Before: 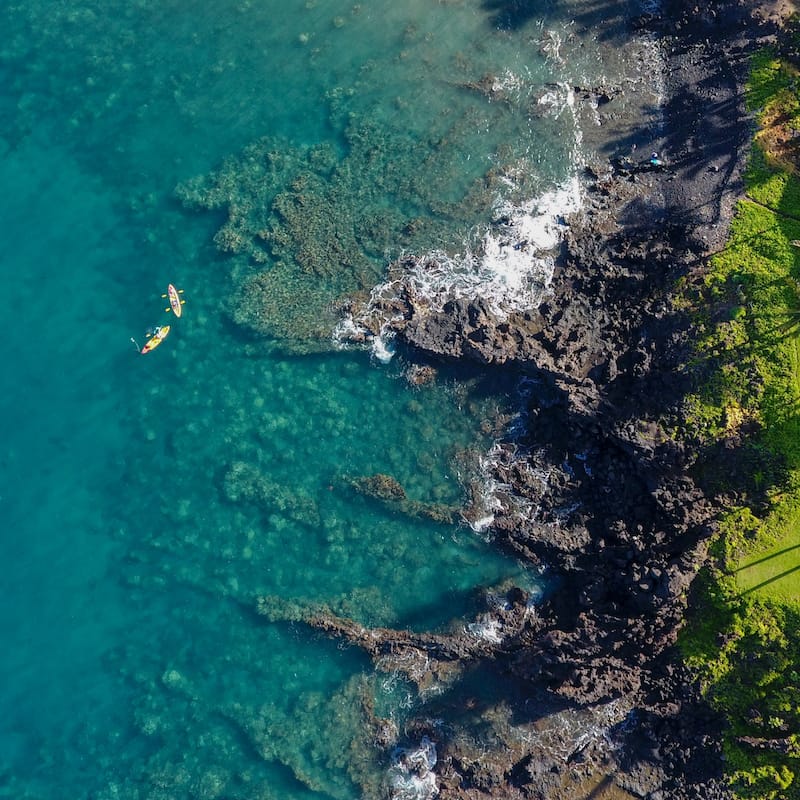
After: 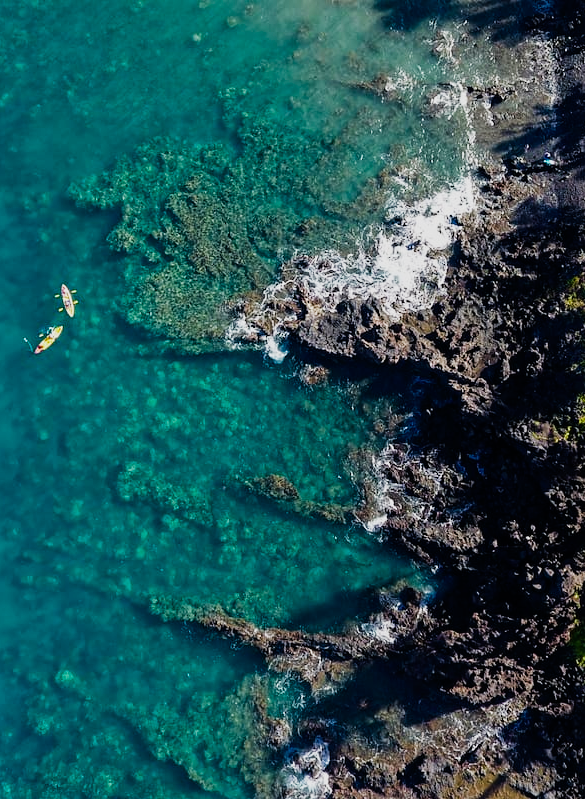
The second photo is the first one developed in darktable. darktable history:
sigmoid: contrast 1.8
sharpen: radius 5.325, amount 0.312, threshold 26.433
crop: left 13.443%, right 13.31%
